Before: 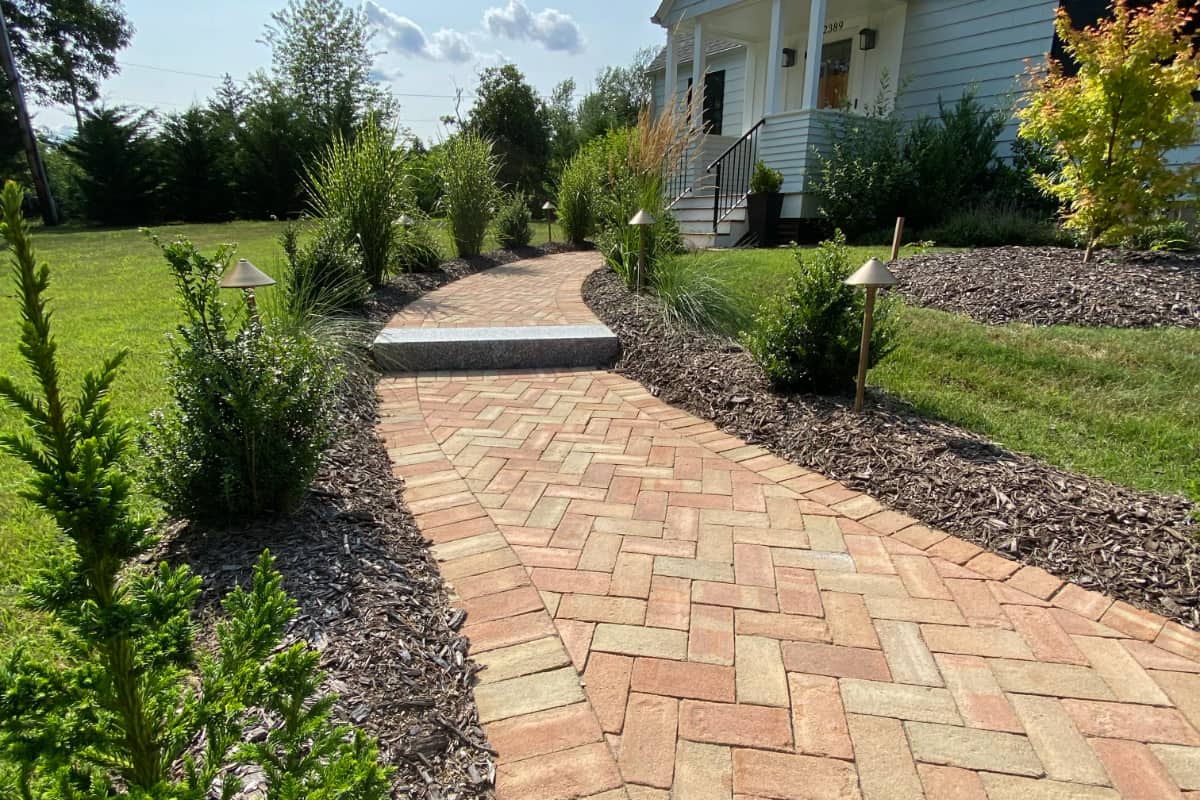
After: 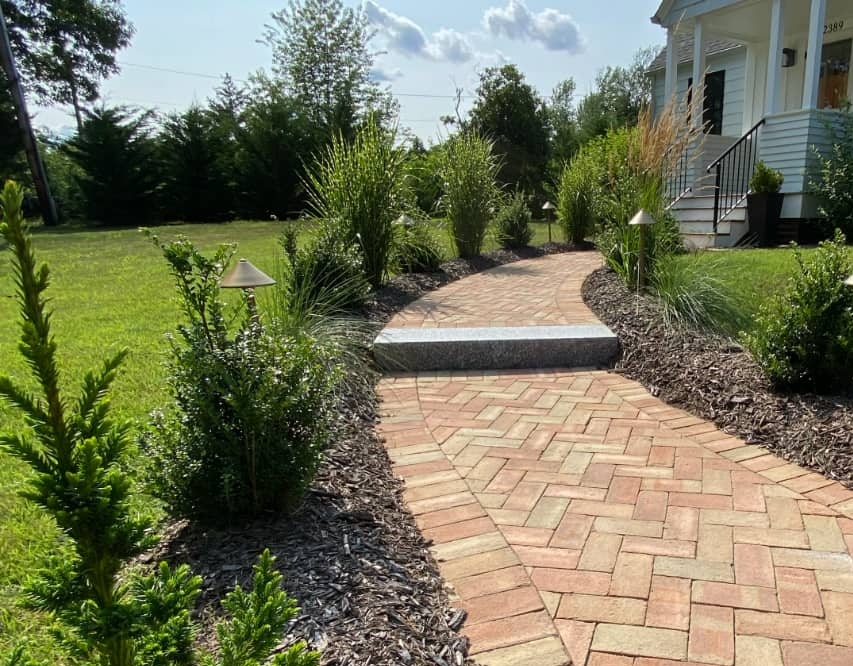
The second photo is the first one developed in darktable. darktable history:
crop: right 28.885%, bottom 16.626%
exposure: compensate highlight preservation false
